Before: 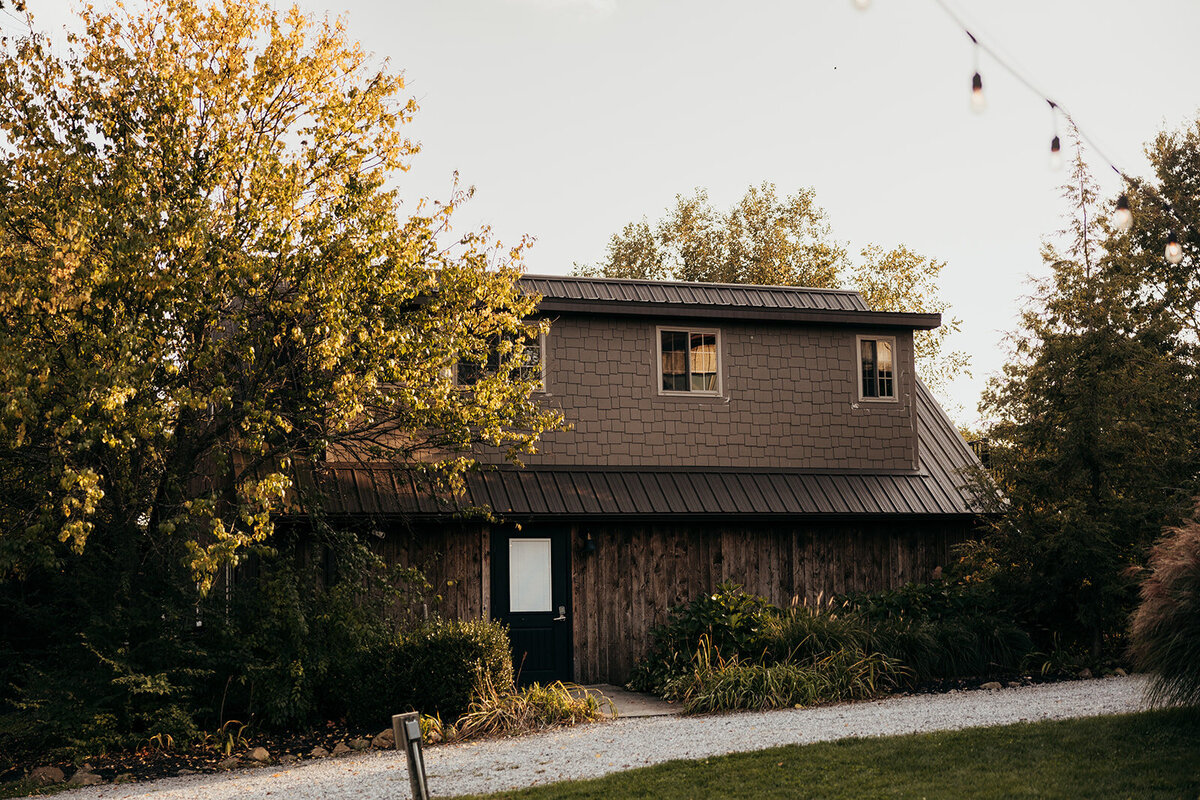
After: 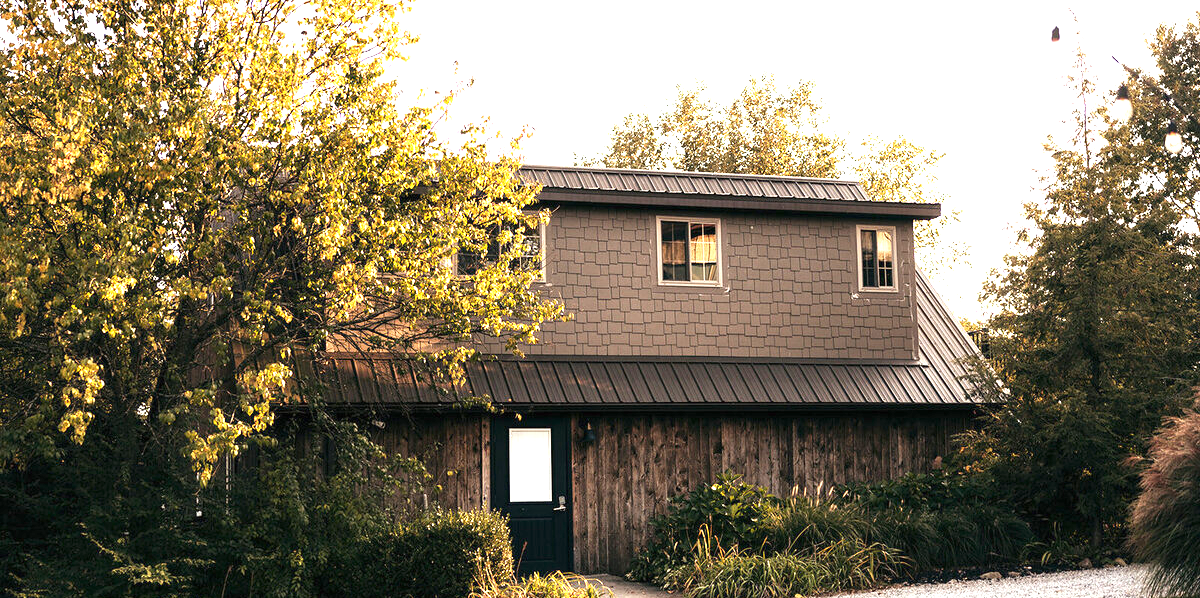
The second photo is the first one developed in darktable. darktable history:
exposure: black level correction 0, exposure 1.456 EV, compensate highlight preservation false
crop: top 13.784%, bottom 11.438%
